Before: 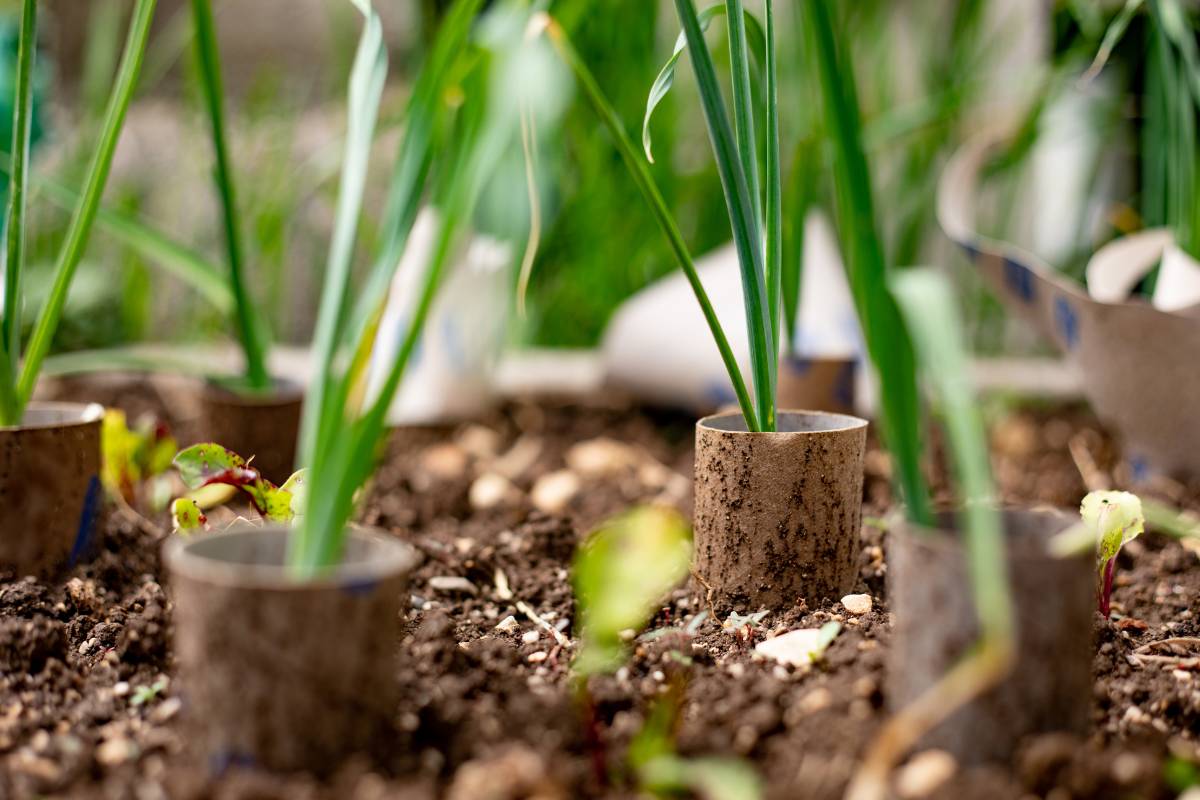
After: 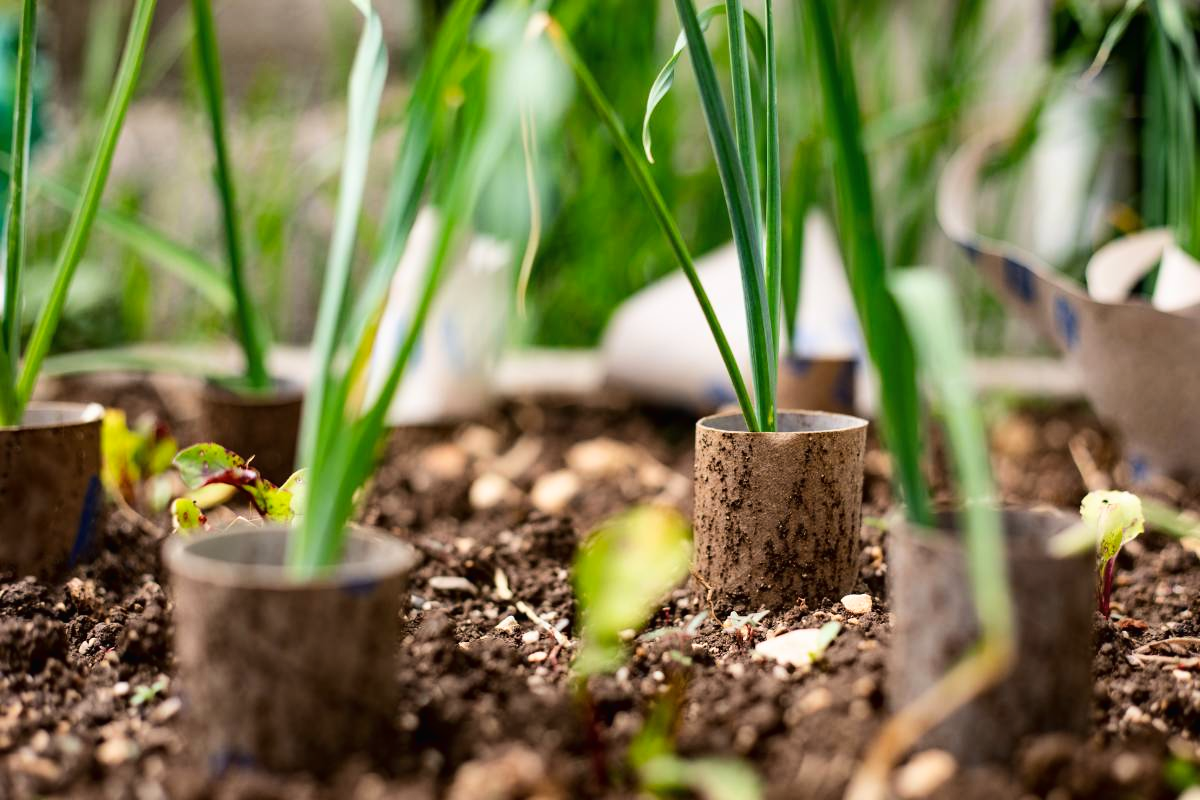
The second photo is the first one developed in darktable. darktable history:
tone curve: curves: ch0 [(0, 0.01) (0.037, 0.032) (0.131, 0.108) (0.275, 0.258) (0.483, 0.512) (0.61, 0.661) (0.696, 0.742) (0.792, 0.834) (0.911, 0.936) (0.997, 0.995)]; ch1 [(0, 0) (0.308, 0.29) (0.425, 0.411) (0.503, 0.502) (0.529, 0.543) (0.683, 0.706) (0.746, 0.77) (1, 1)]; ch2 [(0, 0) (0.225, 0.214) (0.334, 0.339) (0.401, 0.415) (0.485, 0.487) (0.502, 0.502) (0.525, 0.523) (0.545, 0.552) (0.587, 0.61) (0.636, 0.654) (0.711, 0.729) (0.845, 0.855) (0.998, 0.977)], color space Lab, linked channels, preserve colors none
